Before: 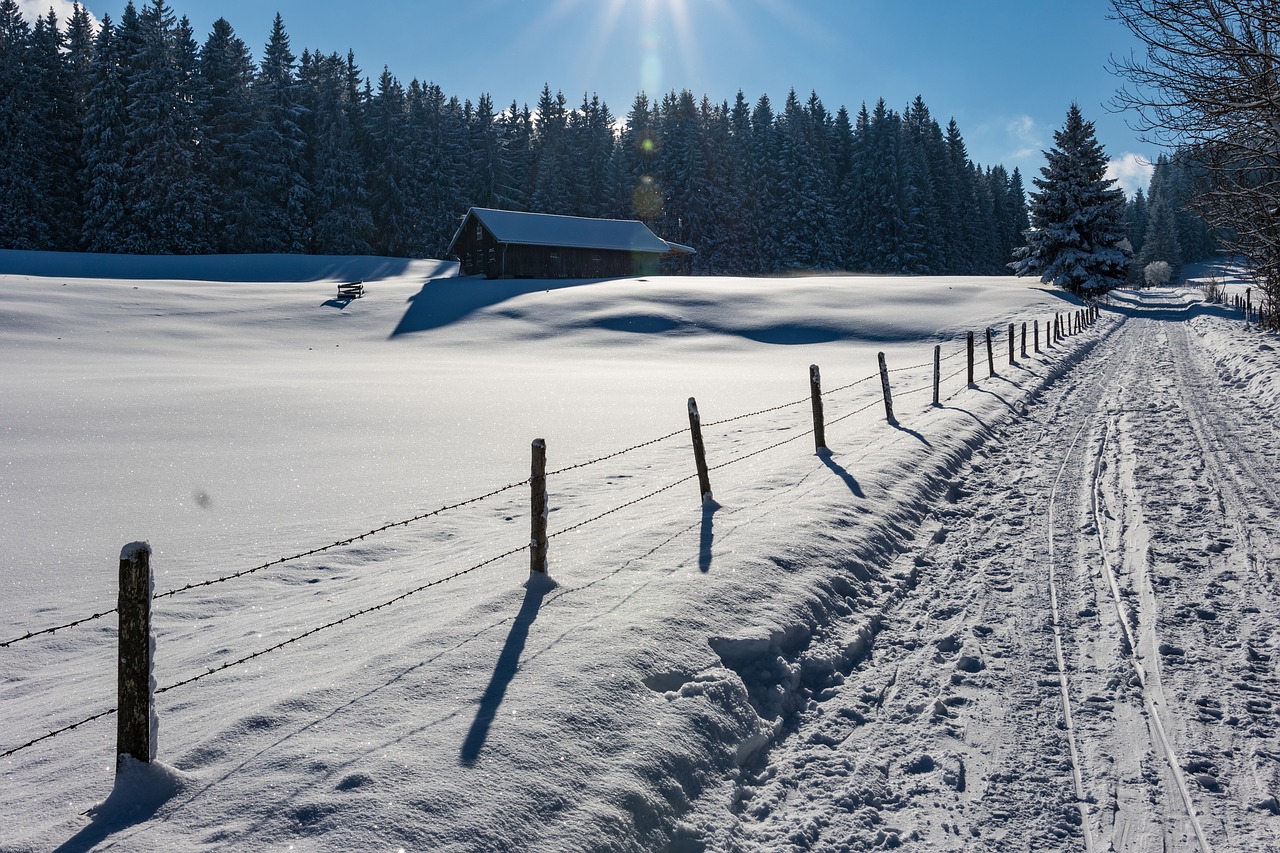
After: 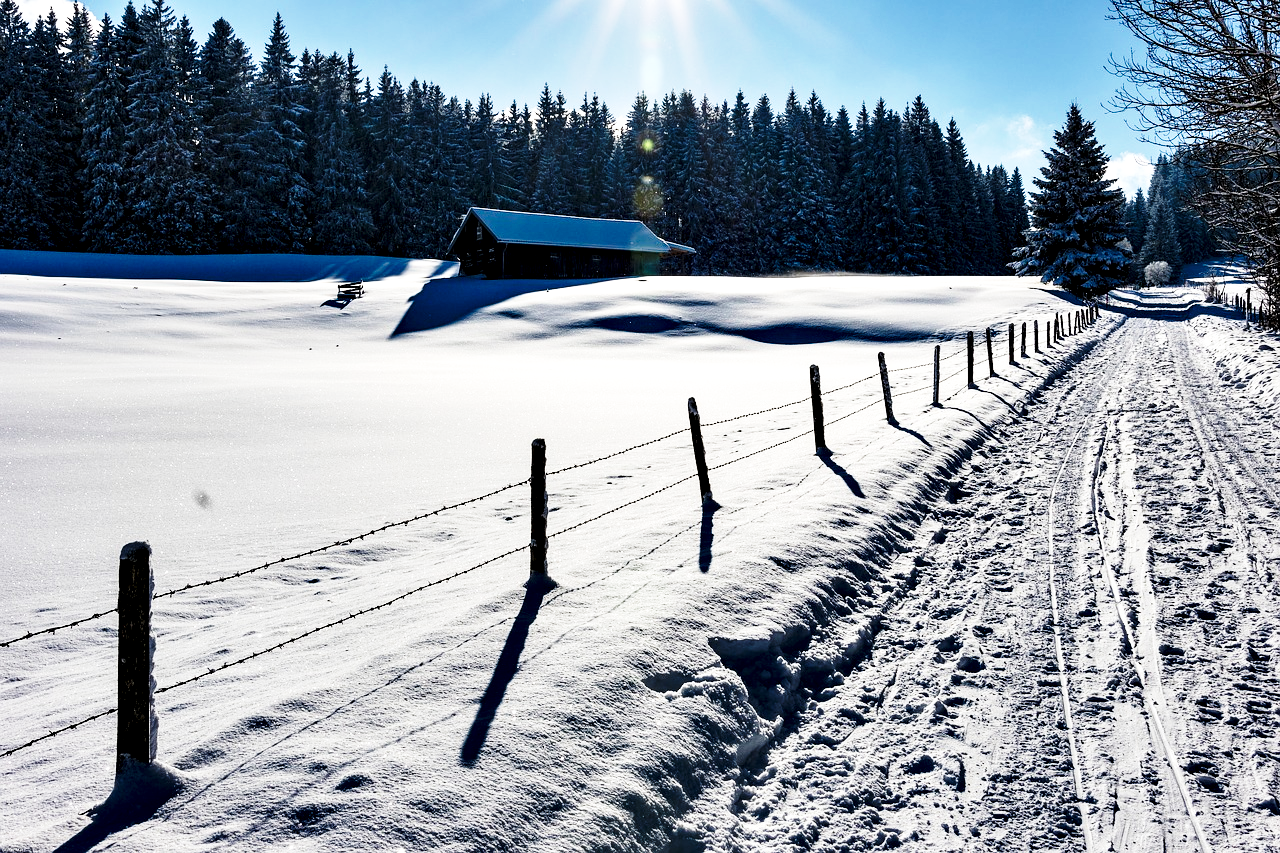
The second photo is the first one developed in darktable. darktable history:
contrast equalizer: y [[0.6 ×6], [0.55 ×6], [0 ×6], [0 ×6], [0 ×6]]
base curve: curves: ch0 [(0, 0) (0.028, 0.03) (0.121, 0.232) (0.46, 0.748) (0.859, 0.968) (1, 1)], preserve colors none
